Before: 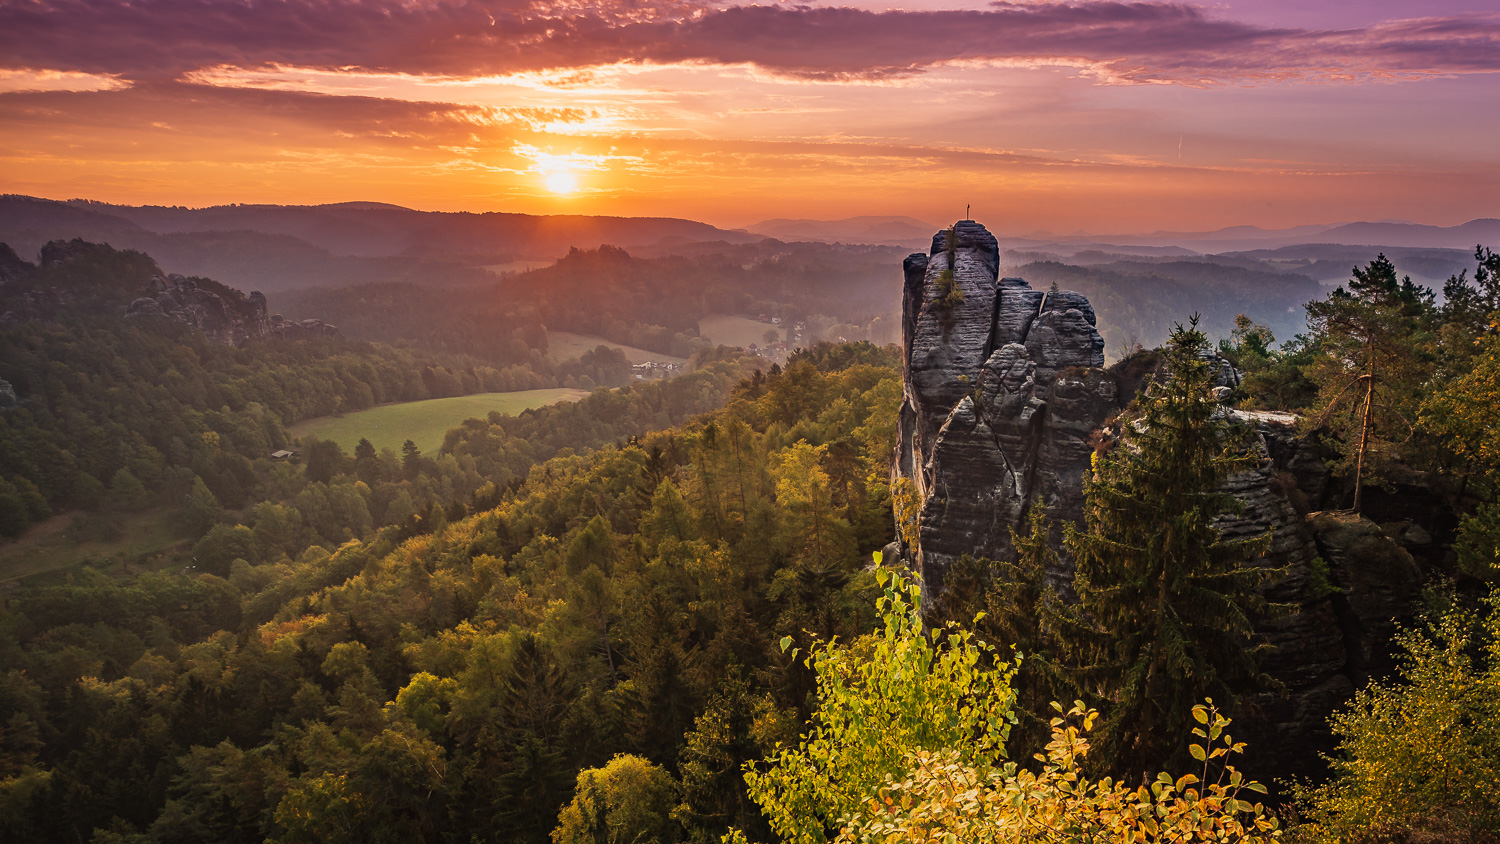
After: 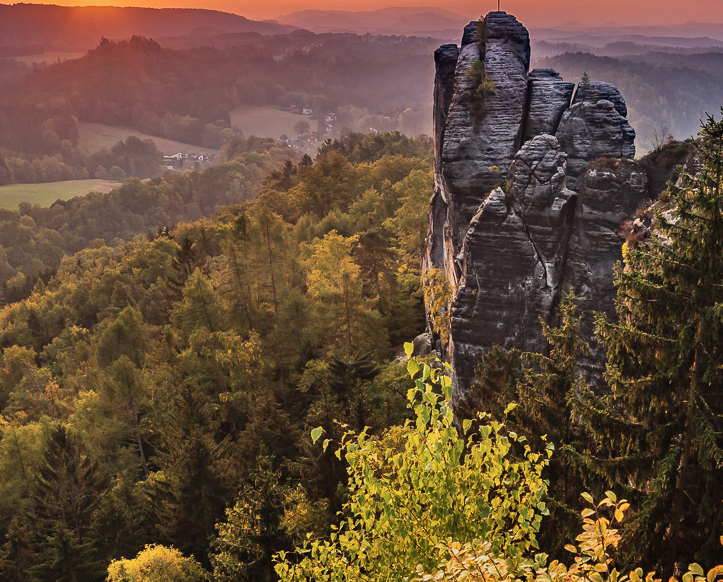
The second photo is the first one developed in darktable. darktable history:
shadows and highlights: low approximation 0.01, soften with gaussian
crop: left 31.308%, top 24.803%, right 20.439%, bottom 6.232%
color correction: highlights a* -0.742, highlights b* -9.58
